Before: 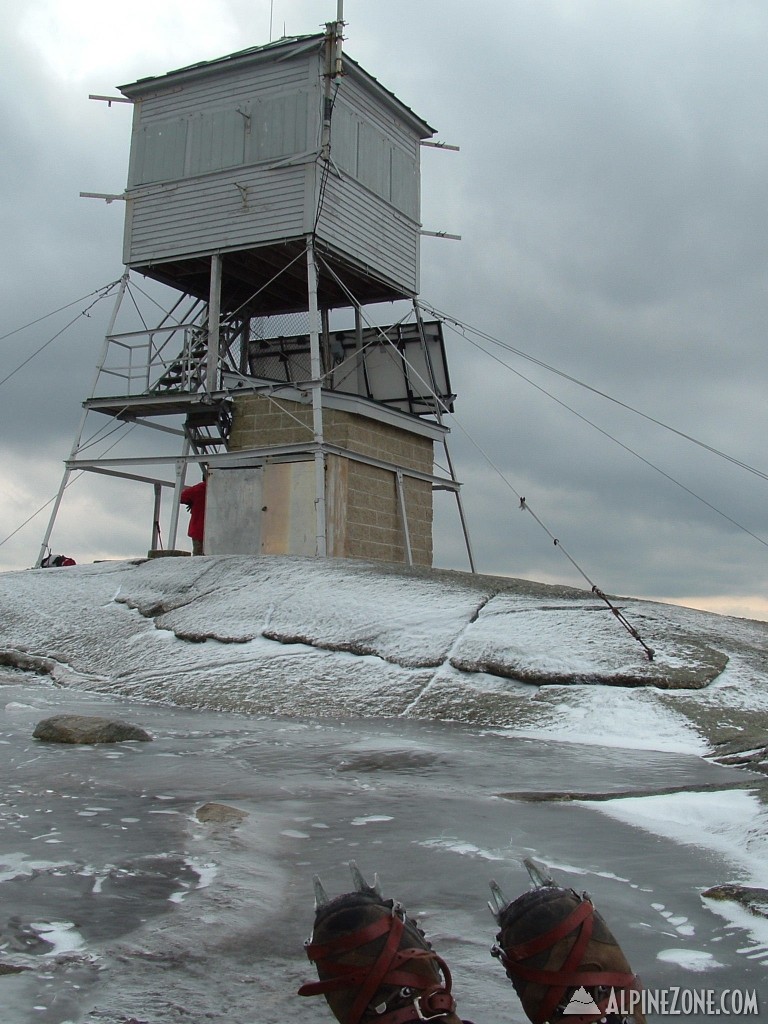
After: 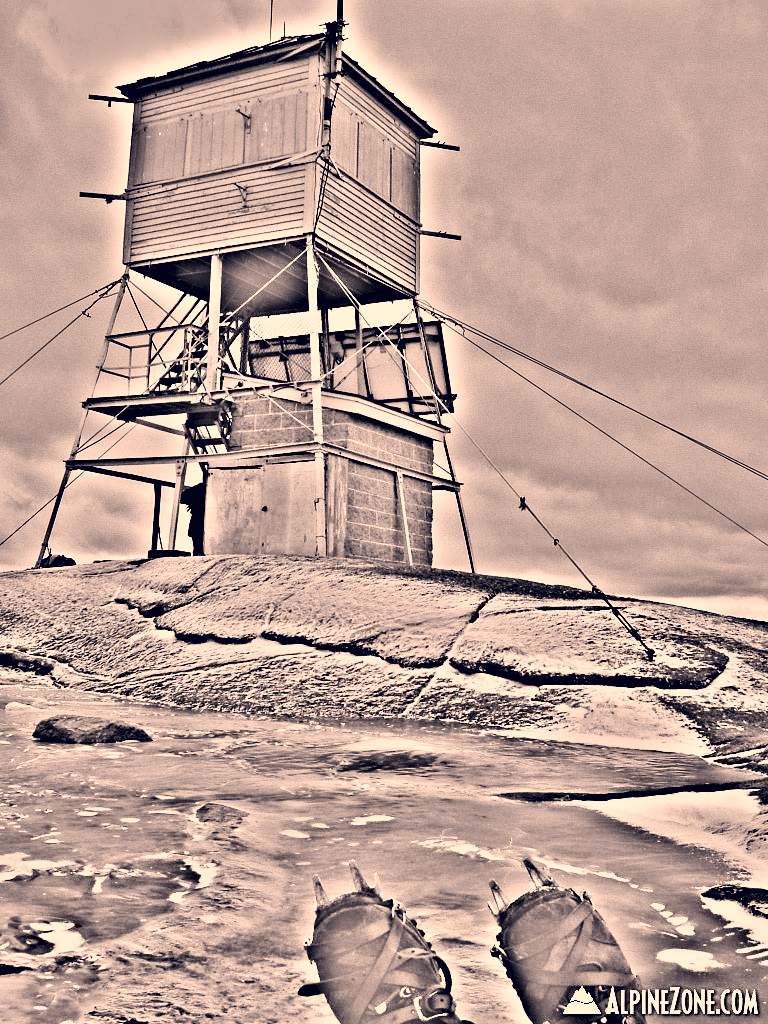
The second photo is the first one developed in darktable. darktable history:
color correction: highlights a* 19.59, highlights b* 27.49, shadows a* 3.46, shadows b* -17.28, saturation 0.73
base curve: curves: ch0 [(0, 0) (0.007, 0.004) (0.027, 0.03) (0.046, 0.07) (0.207, 0.54) (0.442, 0.872) (0.673, 0.972) (1, 1)], preserve colors none
contrast brightness saturation: contrast 0.09, saturation 0.28
levels: levels [0.116, 0.574, 1]
highpass: on, module defaults
